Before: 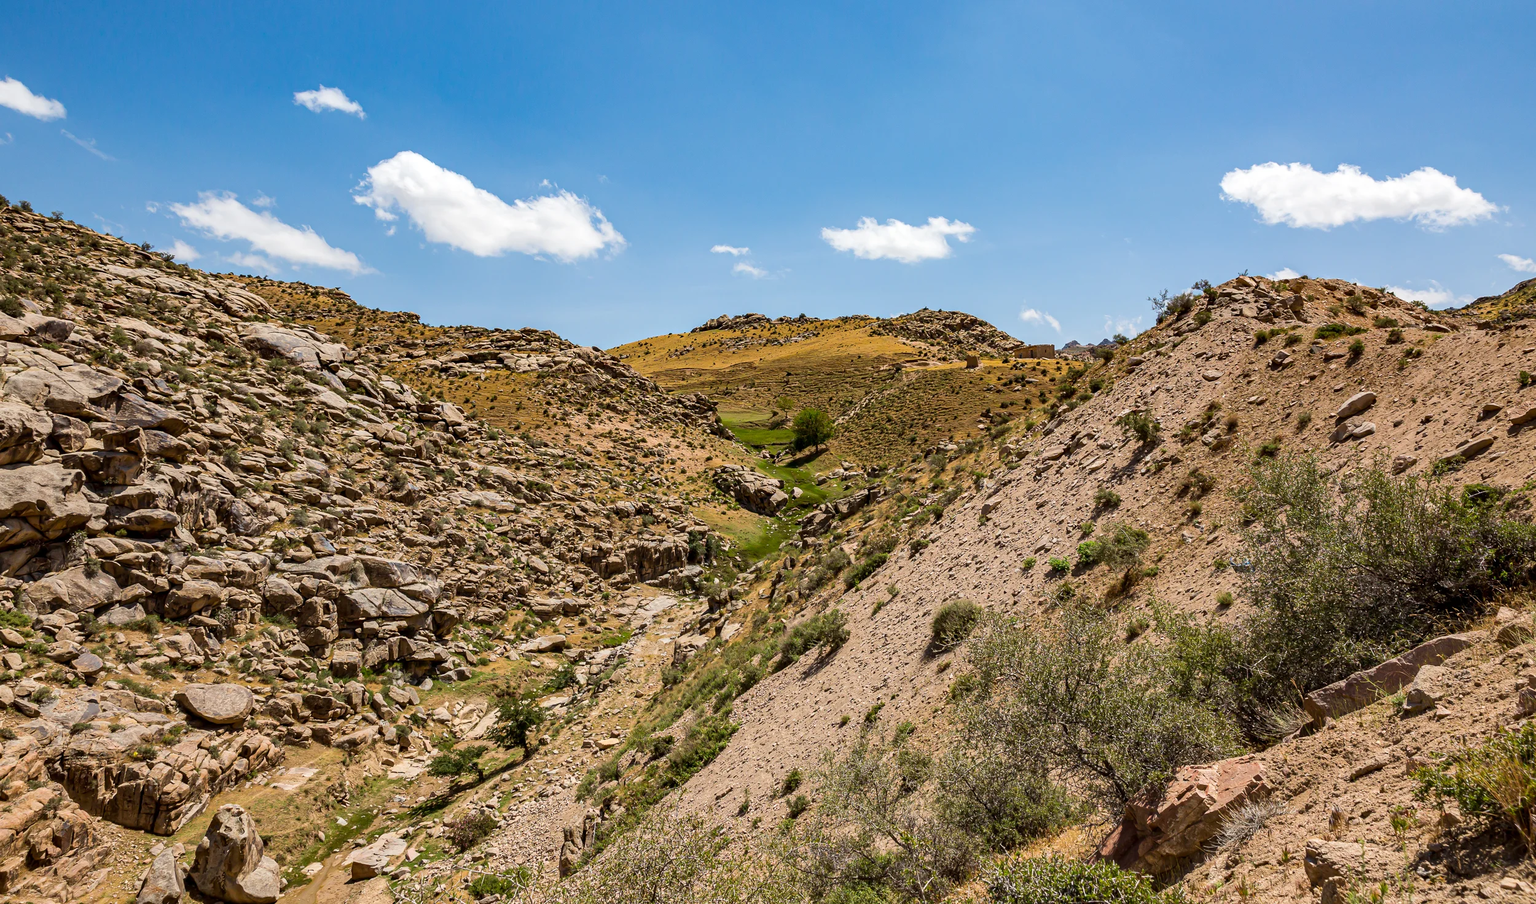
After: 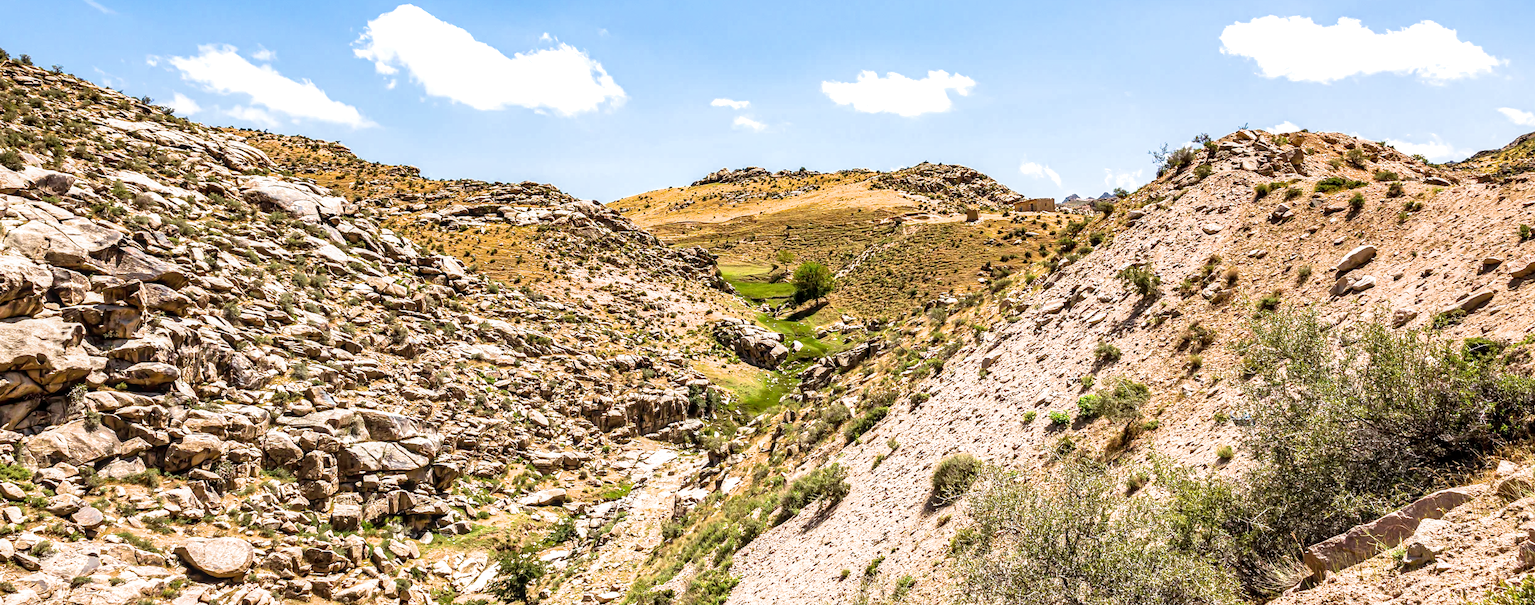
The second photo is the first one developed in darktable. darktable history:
filmic rgb: black relative exposure -9.44 EV, white relative exposure 3.02 EV, hardness 6.17, color science v6 (2022), iterations of high-quality reconstruction 0
exposure: black level correction 0, exposure 1.2 EV, compensate highlight preservation false
crop: top 16.282%, bottom 16.704%
local contrast: on, module defaults
